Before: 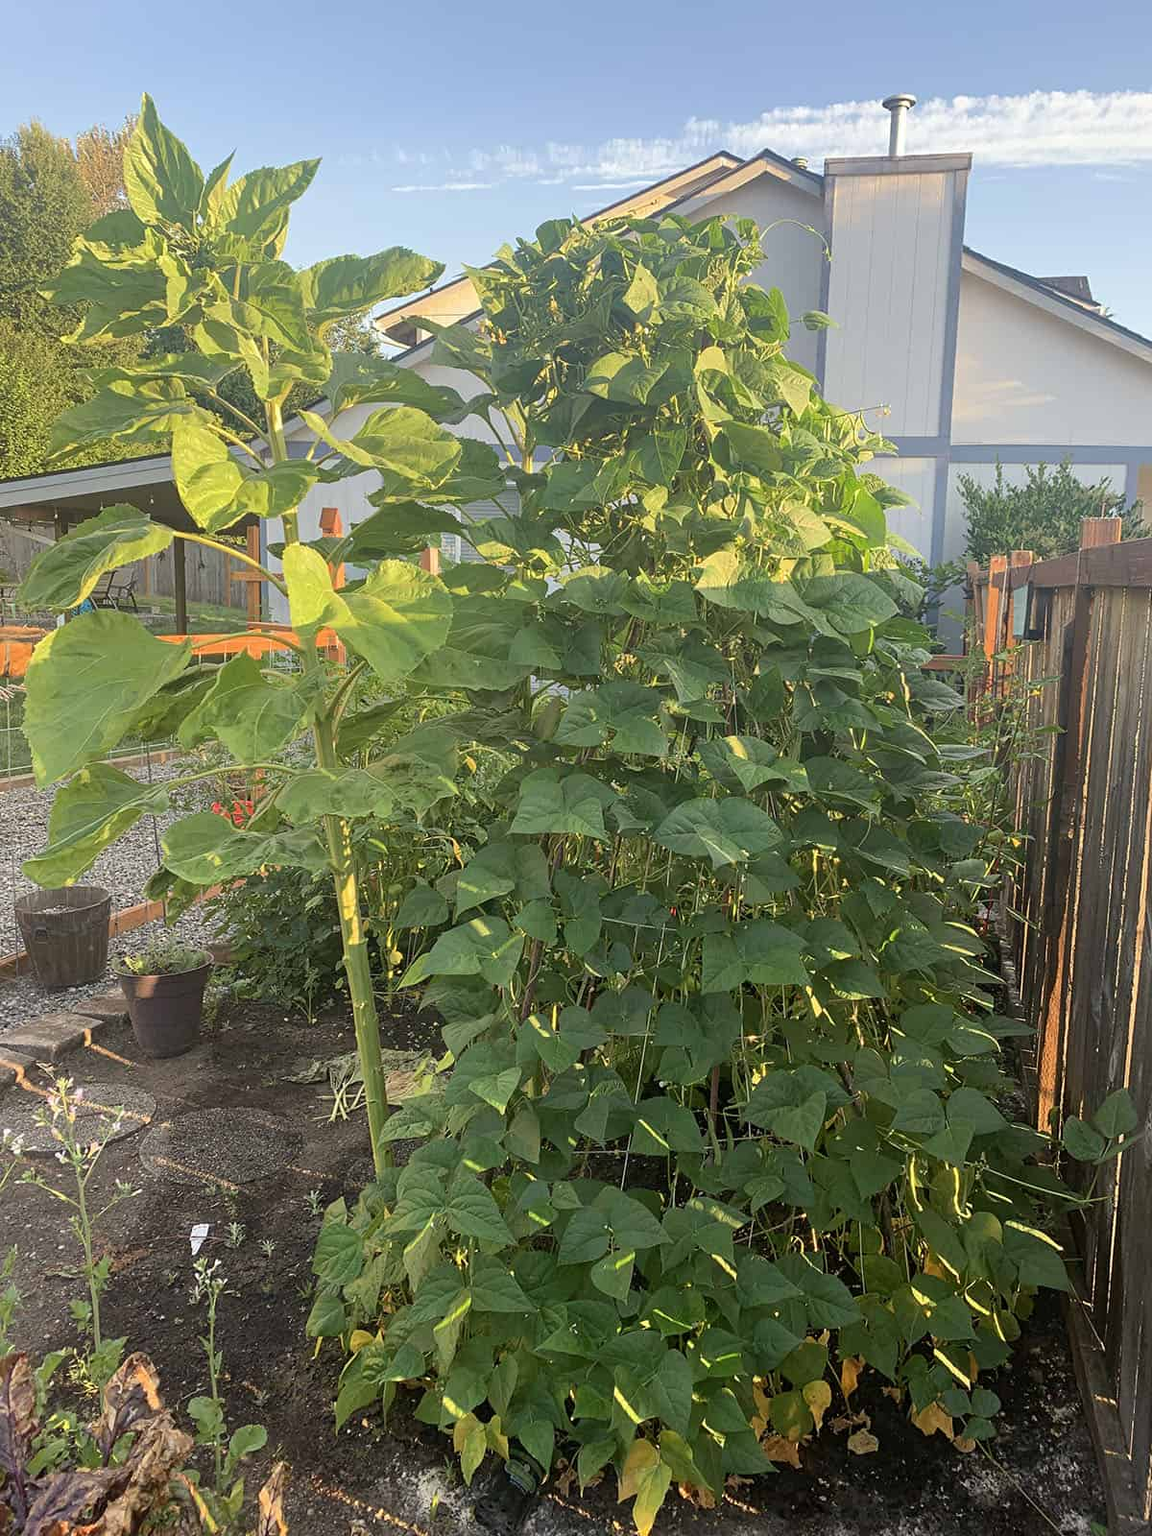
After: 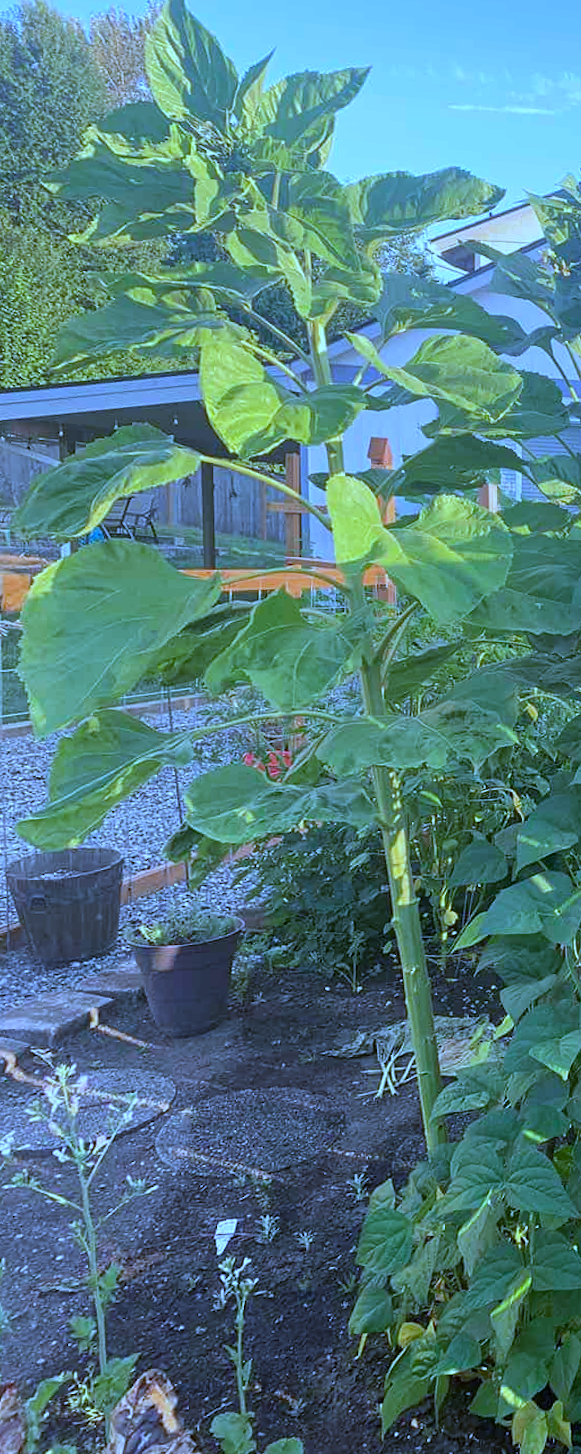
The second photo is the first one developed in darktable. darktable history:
crop and rotate: left 0%, top 0%, right 50.845%
rotate and perspective: rotation -0.013°, lens shift (vertical) -0.027, lens shift (horizontal) 0.178, crop left 0.016, crop right 0.989, crop top 0.082, crop bottom 0.918
white balance: red 0.766, blue 1.537
